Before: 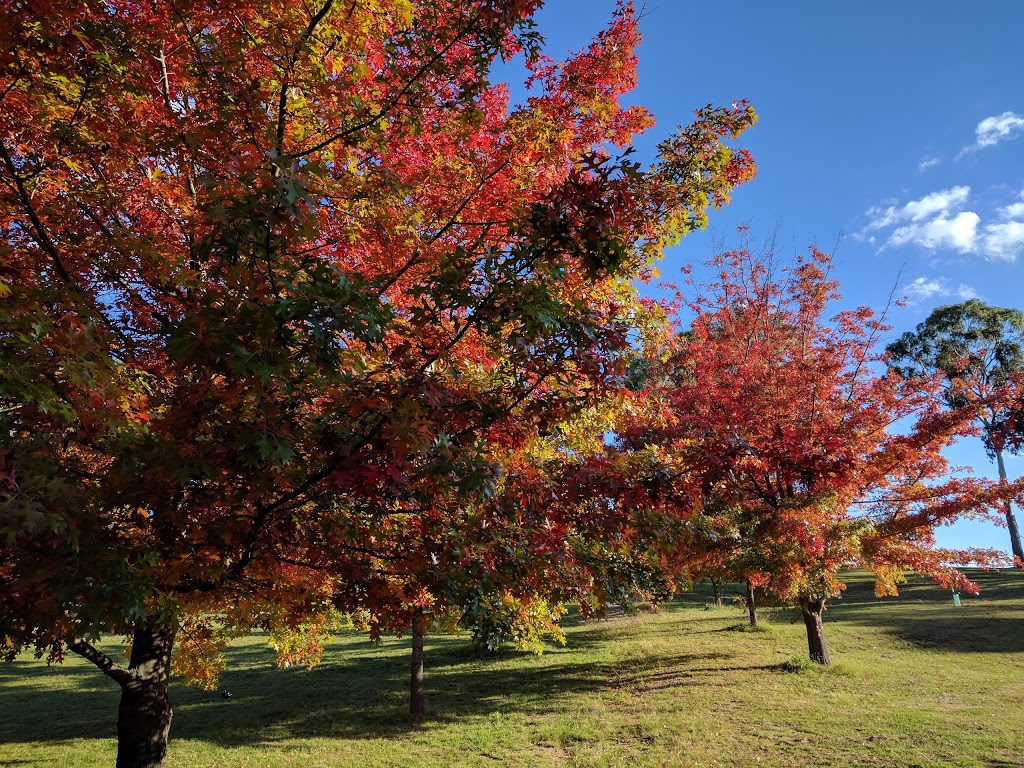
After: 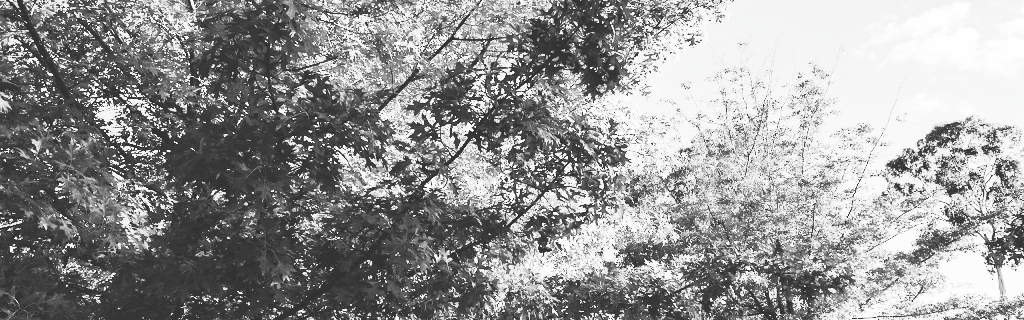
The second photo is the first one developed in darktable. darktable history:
contrast brightness saturation: contrast 0.53, brightness 0.481, saturation -0.995
base curve: curves: ch0 [(0, 0) (0.025, 0.046) (0.112, 0.277) (0.467, 0.74) (0.814, 0.929) (1, 0.942)], preserve colors none
crop and rotate: top 23.975%, bottom 34.264%
exposure: black level correction -0.015, exposure -0.135 EV, compensate exposure bias true, compensate highlight preservation false
